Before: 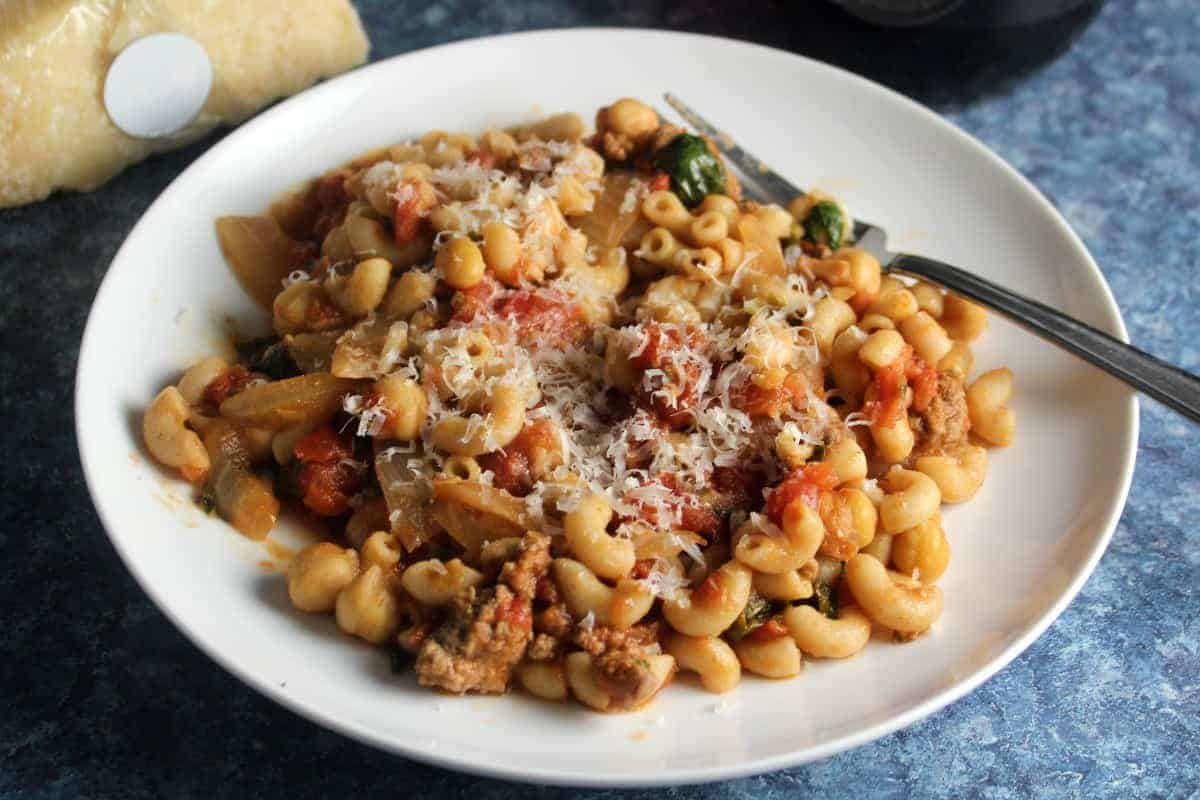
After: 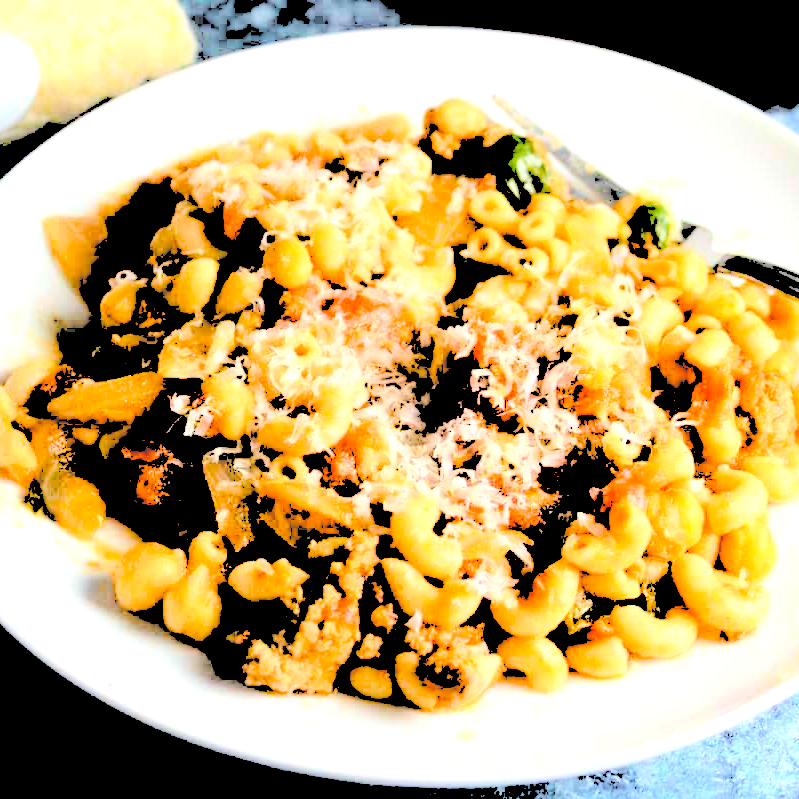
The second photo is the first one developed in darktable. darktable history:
rgb levels: levels [[0.029, 0.461, 0.922], [0, 0.5, 1], [0, 0.5, 1]]
exposure: black level correction 0.035, exposure 0.9 EV, compensate highlight preservation false
crop and rotate: left 14.436%, right 18.898%
contrast brightness saturation: brightness 1
